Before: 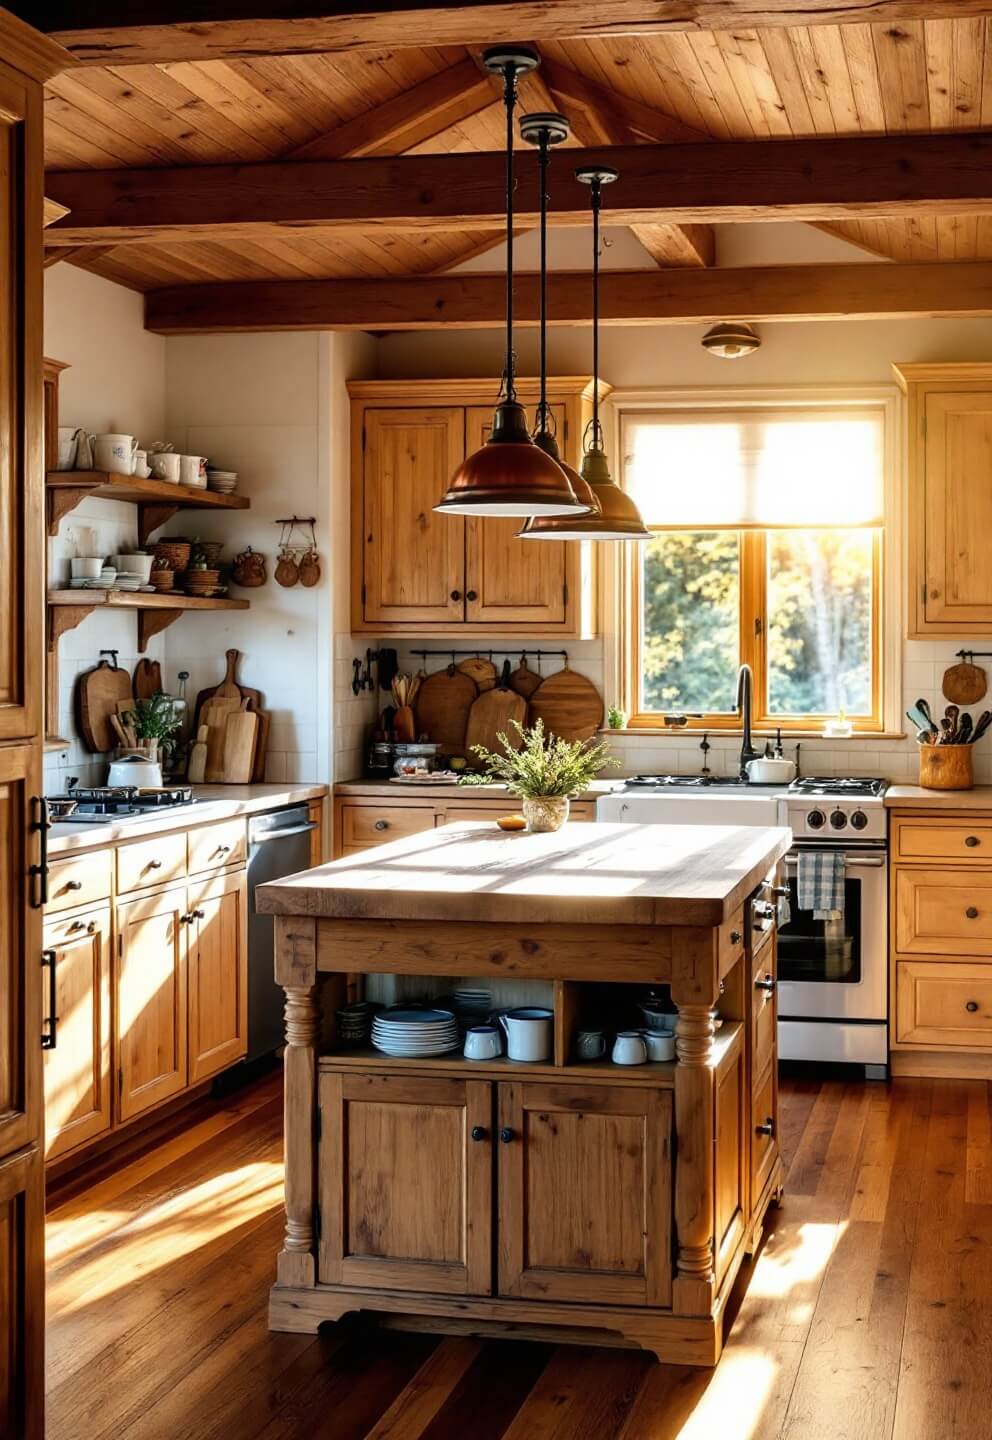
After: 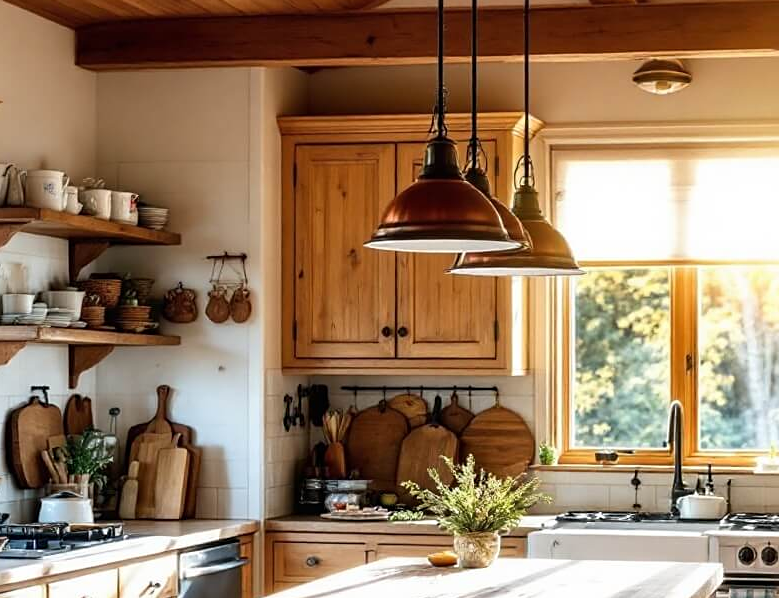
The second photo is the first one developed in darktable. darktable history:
sharpen: amount 0.2
crop: left 7.036%, top 18.398%, right 14.379%, bottom 40.043%
